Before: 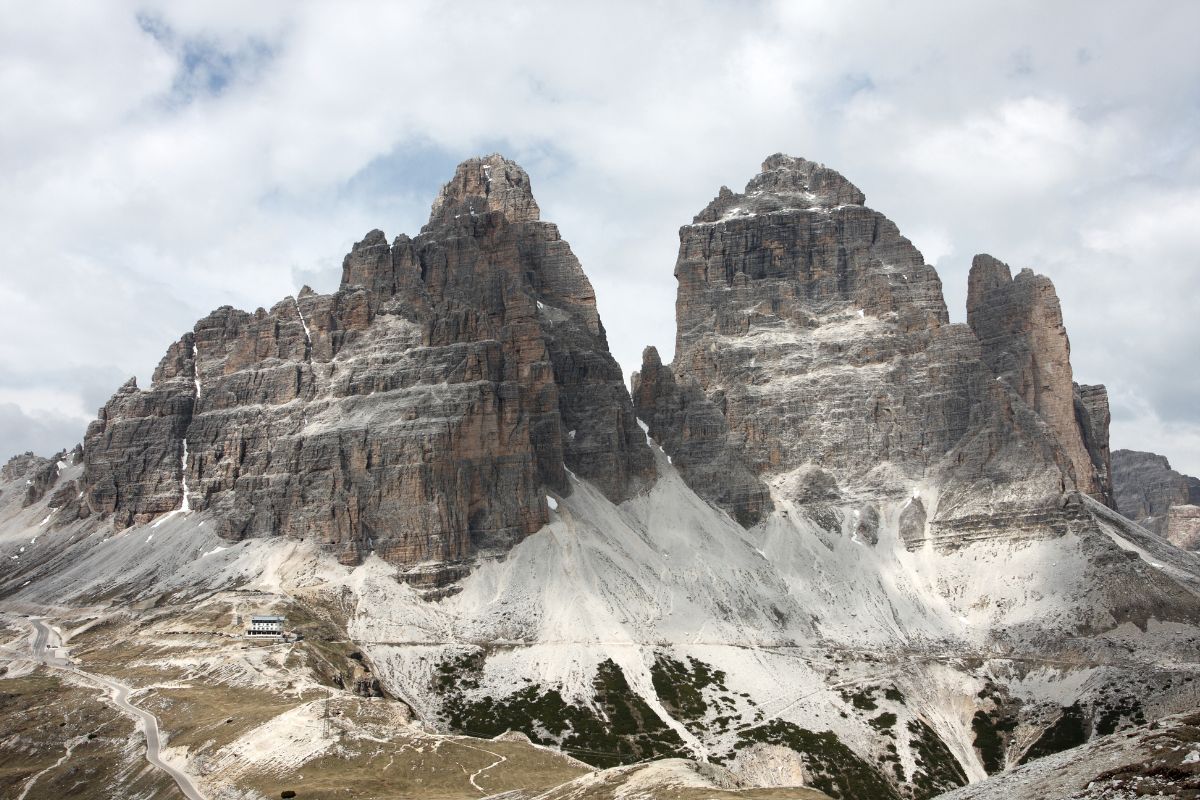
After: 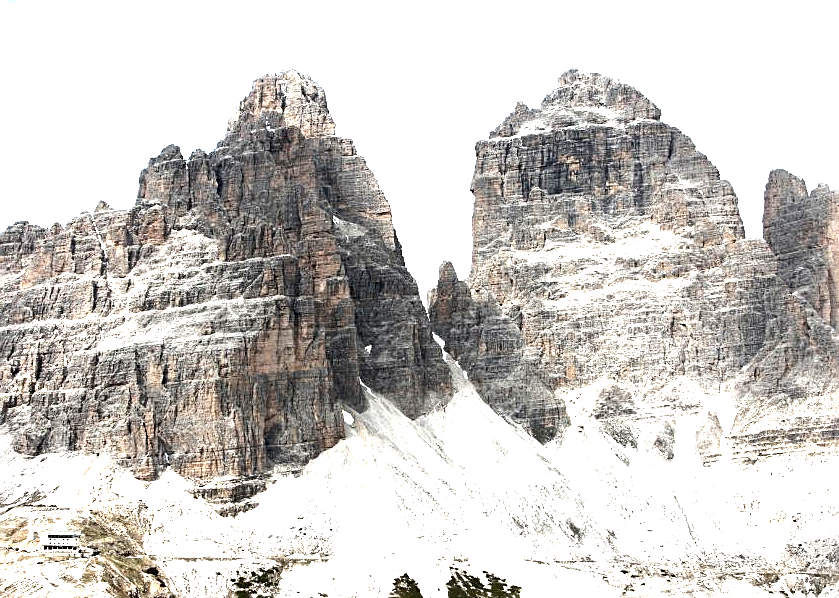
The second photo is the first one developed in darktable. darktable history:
crop and rotate: left 17.046%, top 10.659%, right 12.989%, bottom 14.553%
exposure: black level correction 0.008, exposure 0.979 EV, compensate highlight preservation false
sharpen: on, module defaults
tone equalizer: -8 EV -0.75 EV, -7 EV -0.7 EV, -6 EV -0.6 EV, -5 EV -0.4 EV, -3 EV 0.4 EV, -2 EV 0.6 EV, -1 EV 0.7 EV, +0 EV 0.75 EV, edges refinement/feathering 500, mask exposure compensation -1.57 EV, preserve details no
